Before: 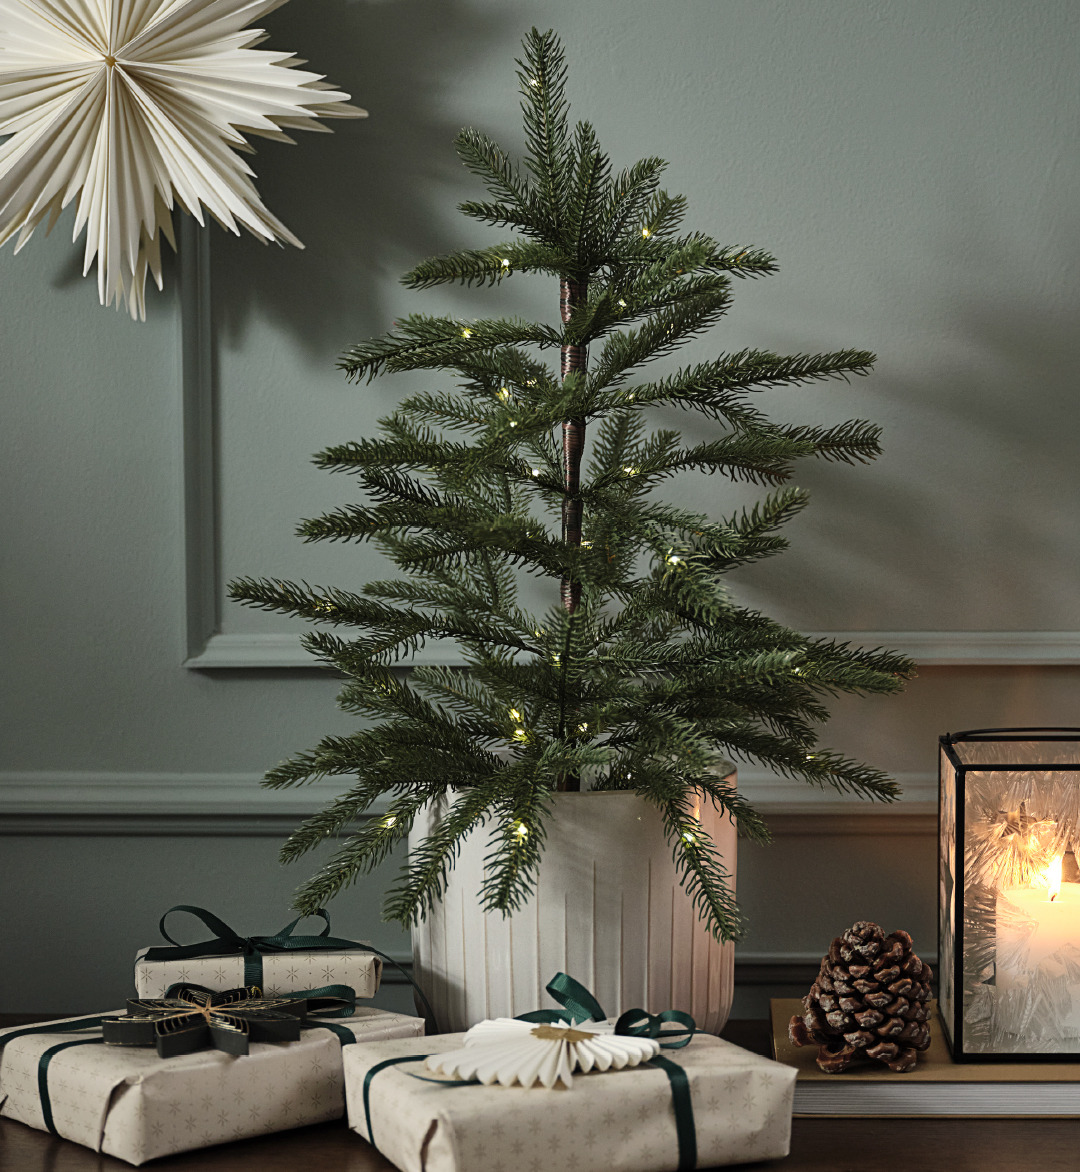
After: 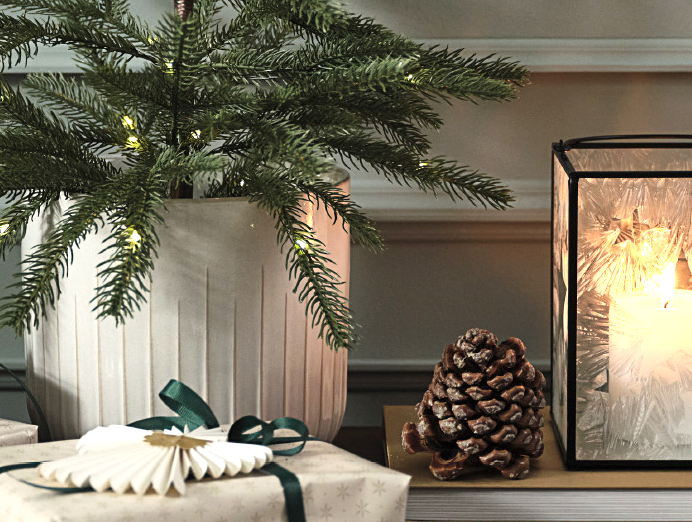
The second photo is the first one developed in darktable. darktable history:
crop and rotate: left 35.836%, top 50.602%, bottom 4.809%
exposure: black level correction 0, exposure 0.703 EV, compensate highlight preservation false
